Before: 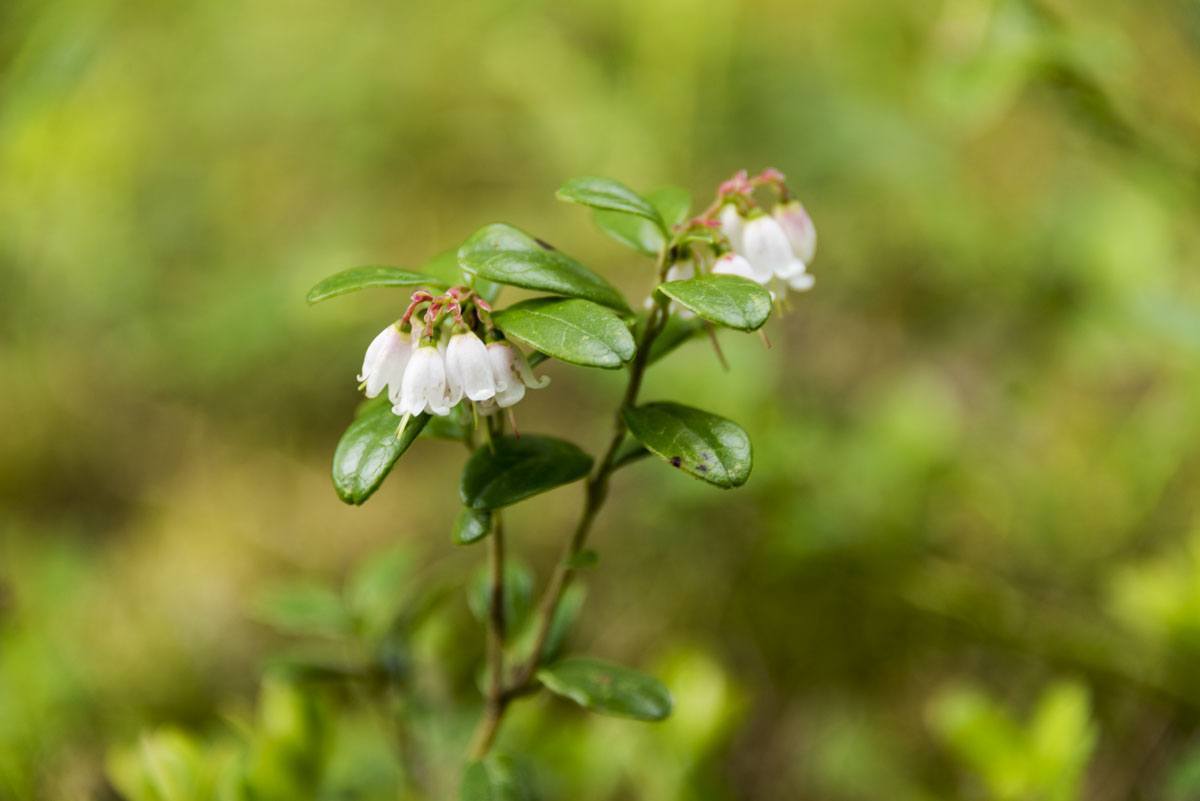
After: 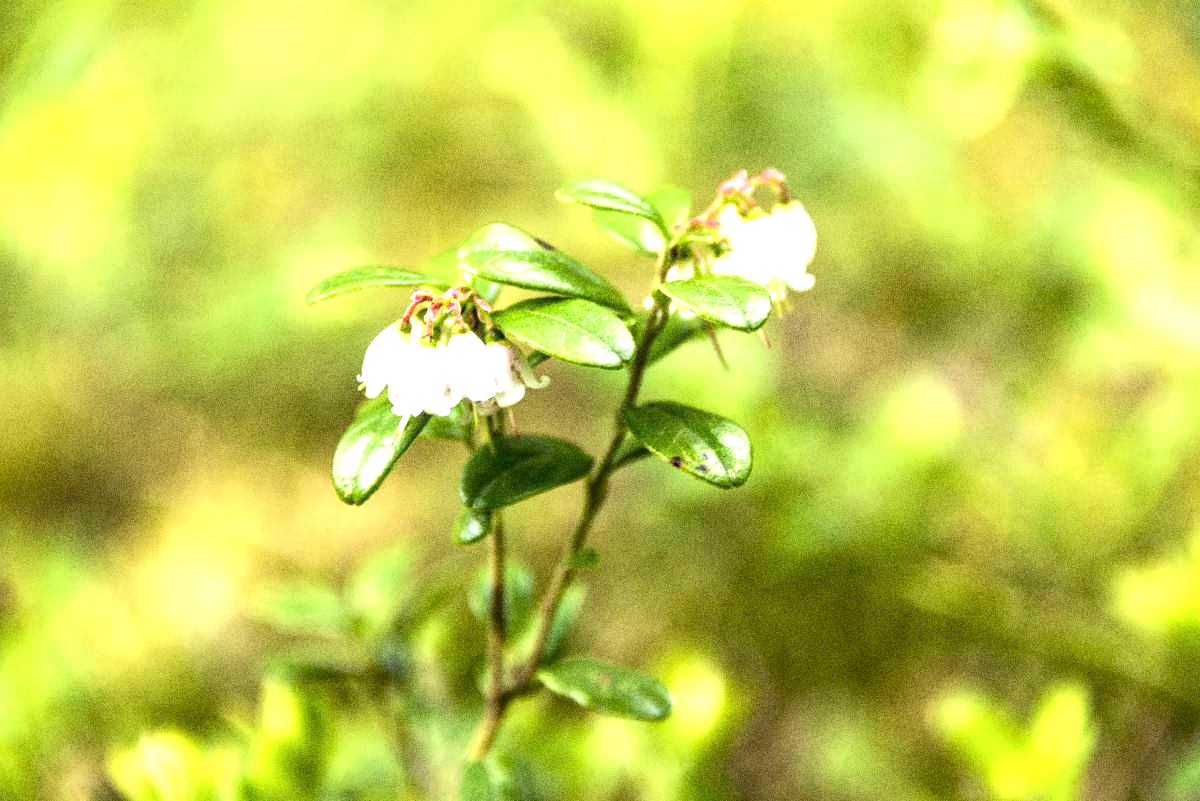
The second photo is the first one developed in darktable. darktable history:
grain: coarseness 10.62 ISO, strength 55.56%
local contrast: highlights 25%, detail 130%
exposure: black level correction 0, exposure 1.4 EV, compensate highlight preservation false
